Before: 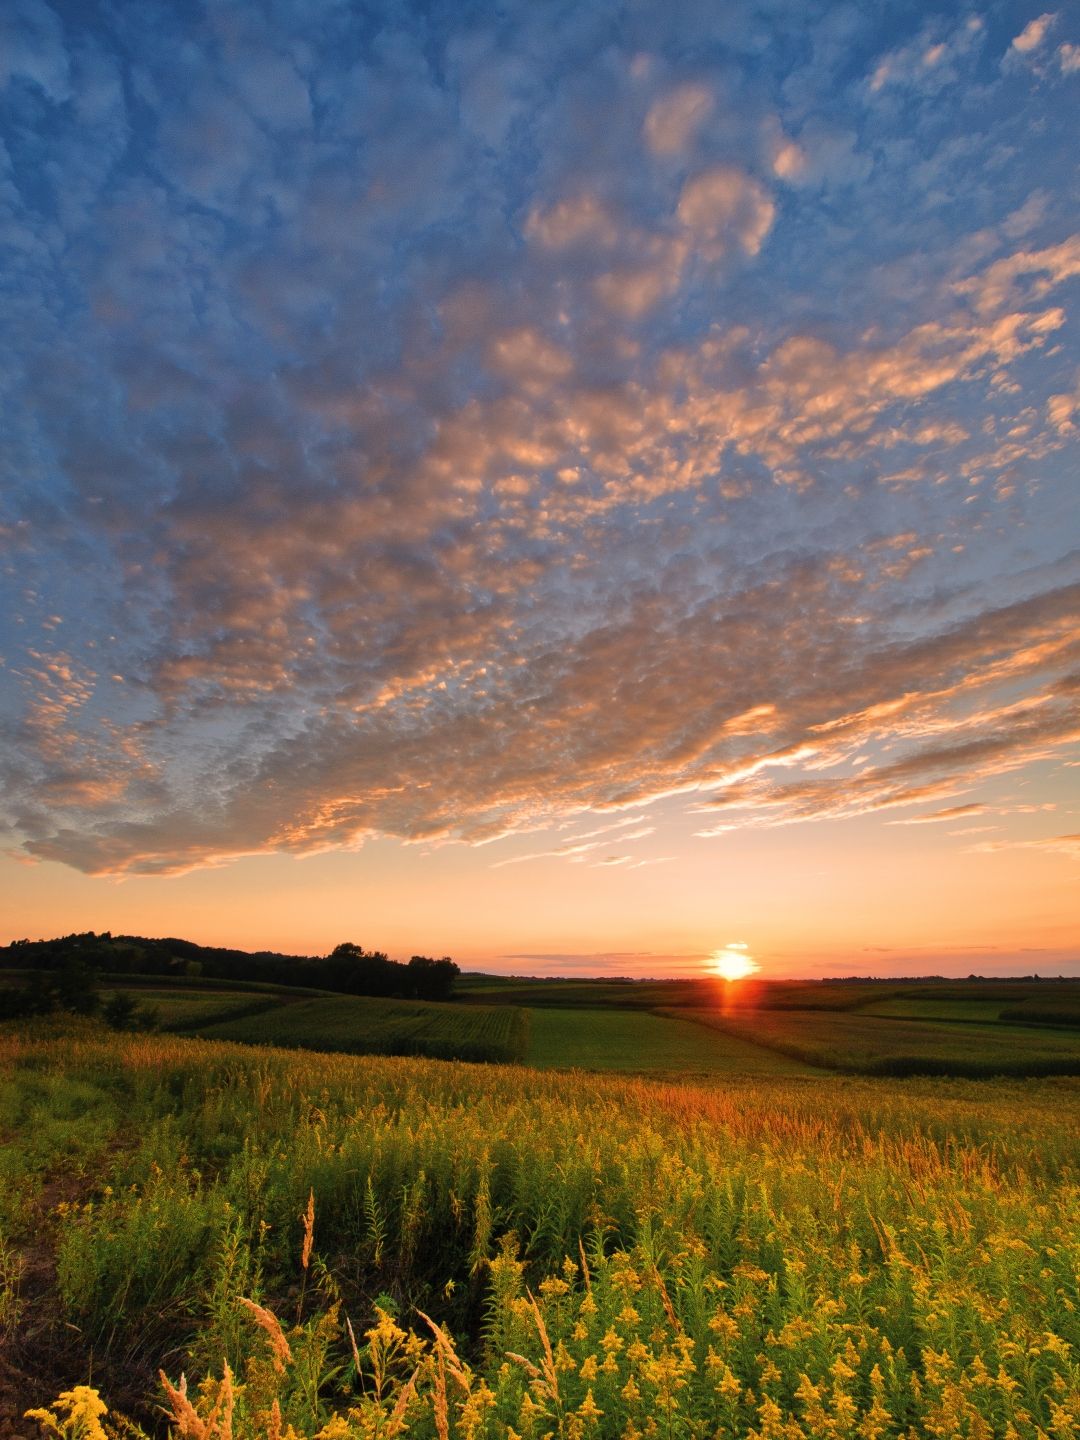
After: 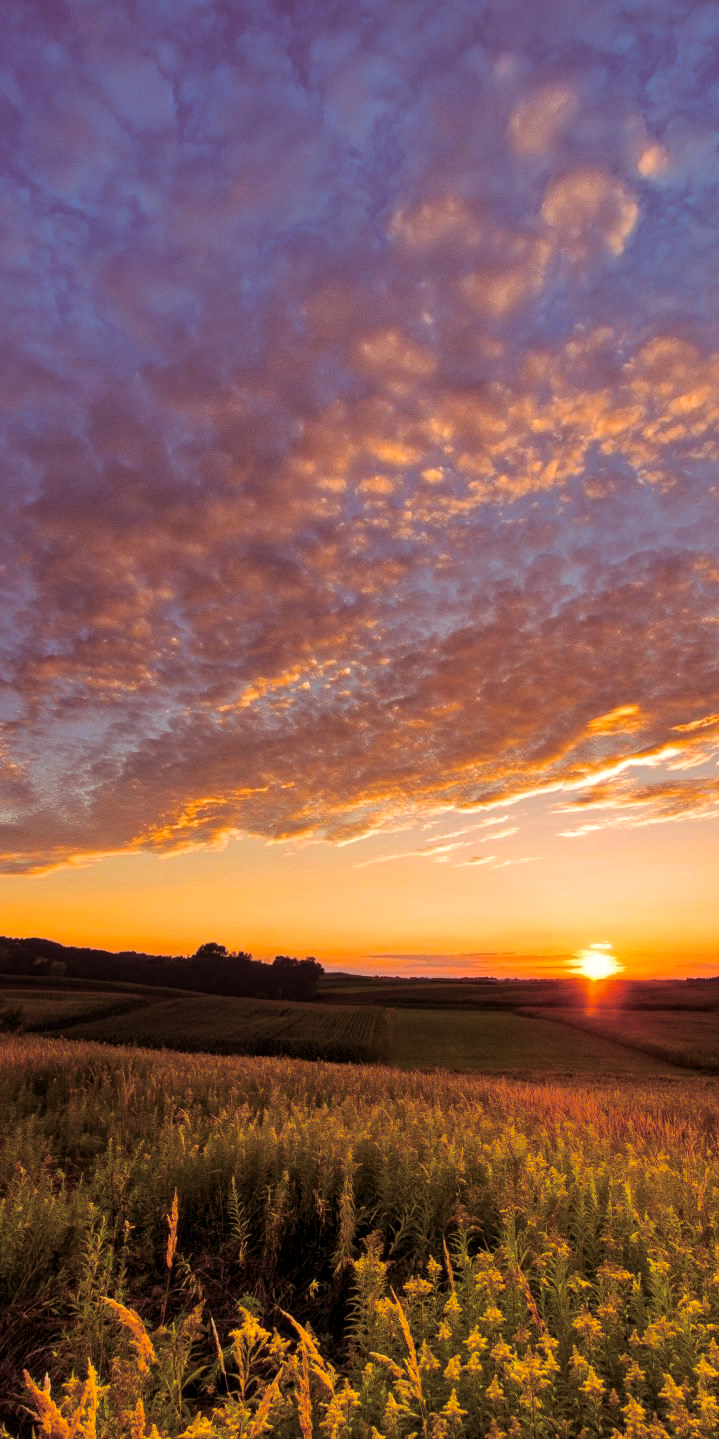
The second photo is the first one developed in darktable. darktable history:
local contrast: on, module defaults
color balance rgb: linear chroma grading › global chroma 15%, perceptual saturation grading › global saturation 30%
crop and rotate: left 12.673%, right 20.66%
split-toning: on, module defaults
